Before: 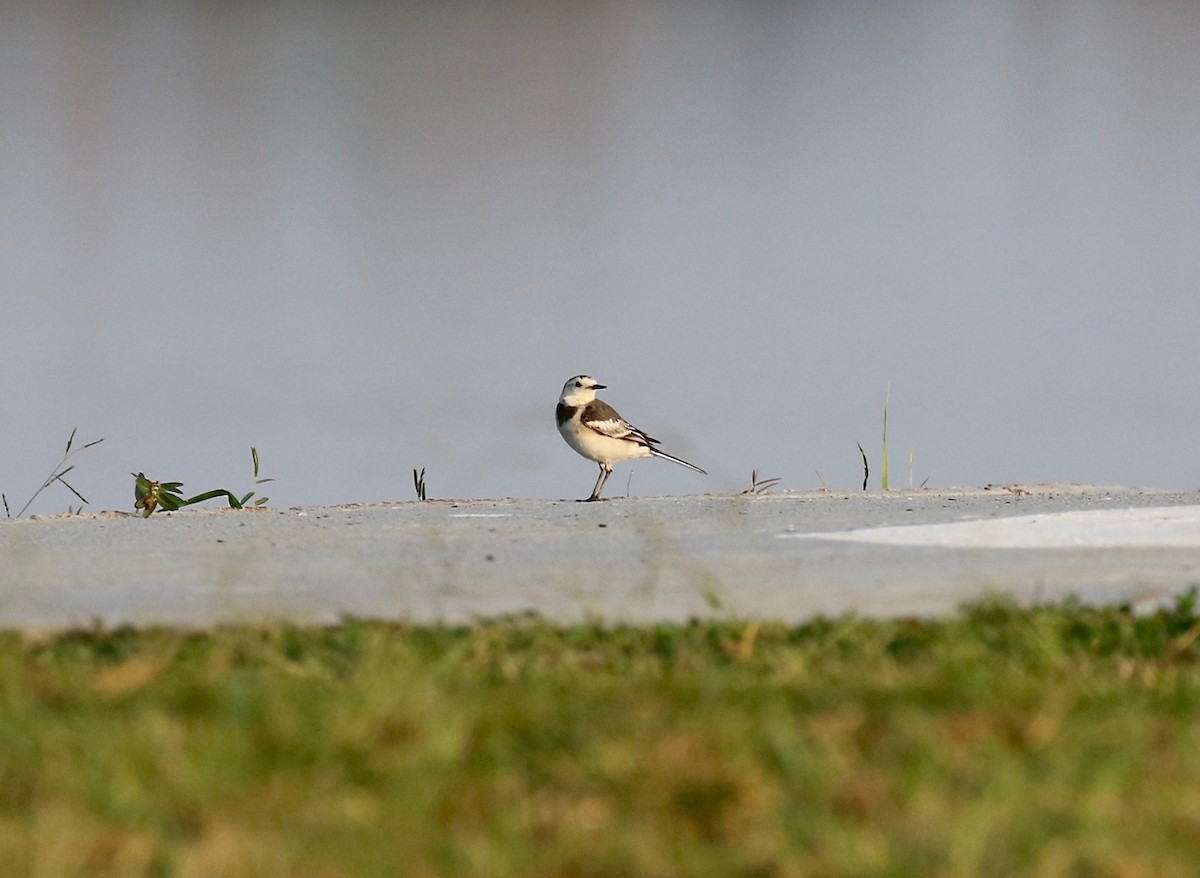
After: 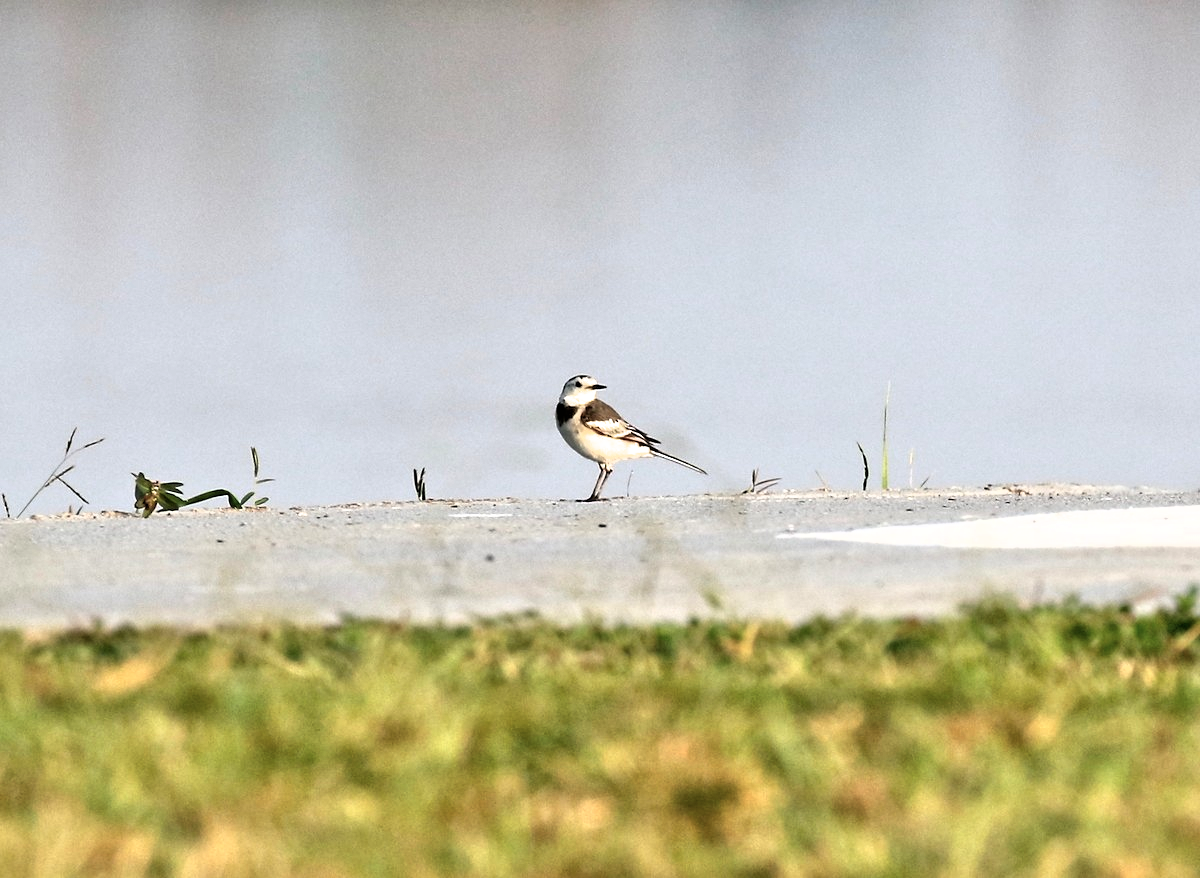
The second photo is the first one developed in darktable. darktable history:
filmic rgb: black relative exposure -8.2 EV, white relative exposure 2.2 EV, threshold 3 EV, hardness 7.11, latitude 85.74%, contrast 1.696, highlights saturation mix -4%, shadows ↔ highlights balance -2.69%, color science v5 (2021), contrast in shadows safe, contrast in highlights safe, enable highlight reconstruction true
tone equalizer: -7 EV 0.15 EV, -6 EV 0.6 EV, -5 EV 1.15 EV, -4 EV 1.33 EV, -3 EV 1.15 EV, -2 EV 0.6 EV, -1 EV 0.15 EV, mask exposure compensation -0.5 EV
